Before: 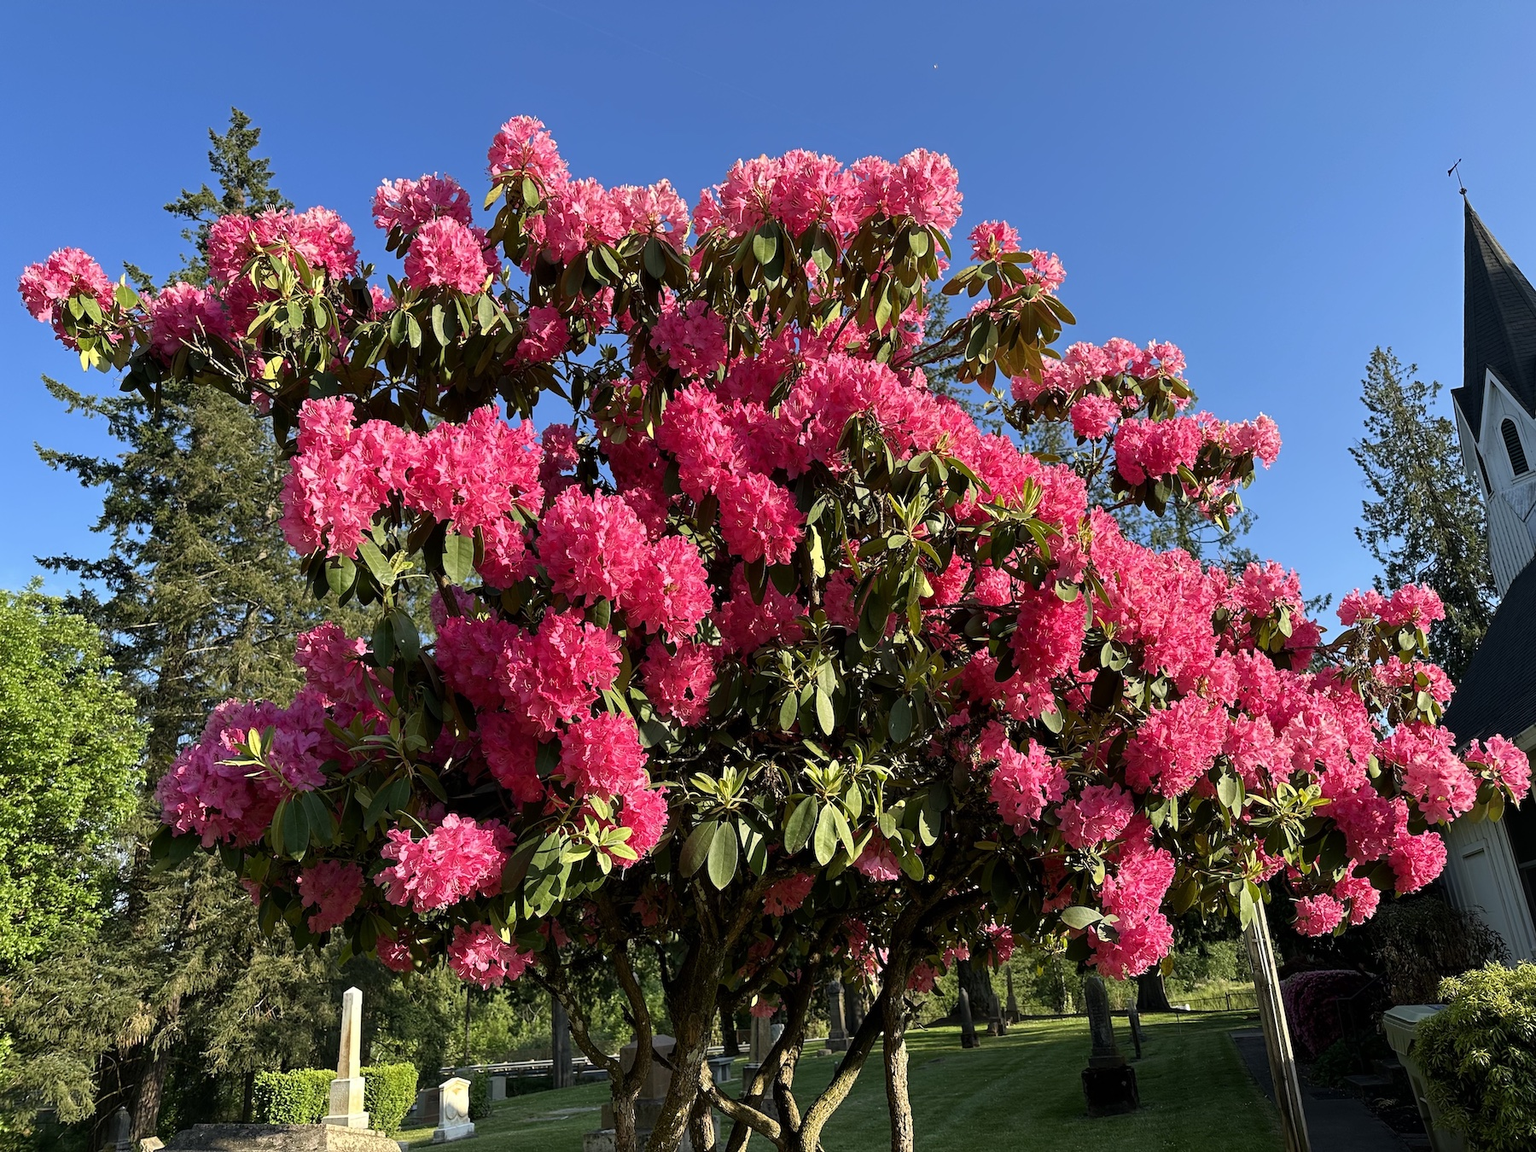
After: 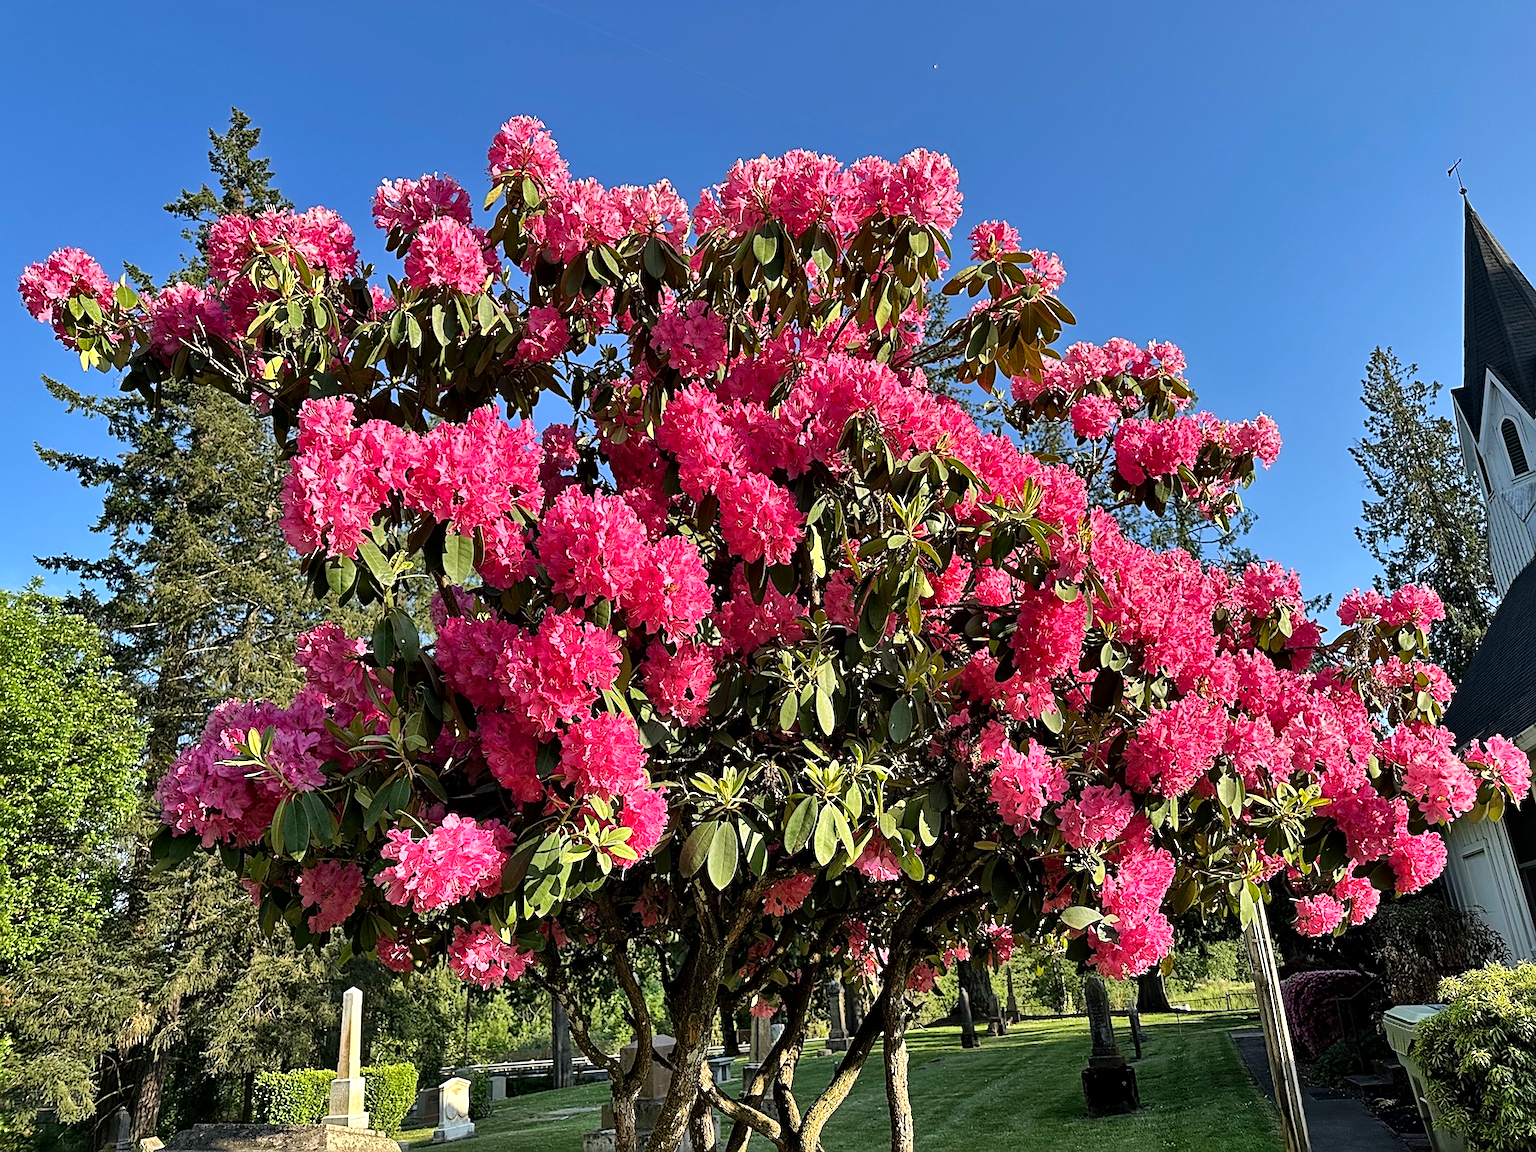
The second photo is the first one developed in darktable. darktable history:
sharpen: on, module defaults
shadows and highlights: shadows 60, soften with gaussian
local contrast: mode bilateral grid, contrast 30, coarseness 25, midtone range 0.2
